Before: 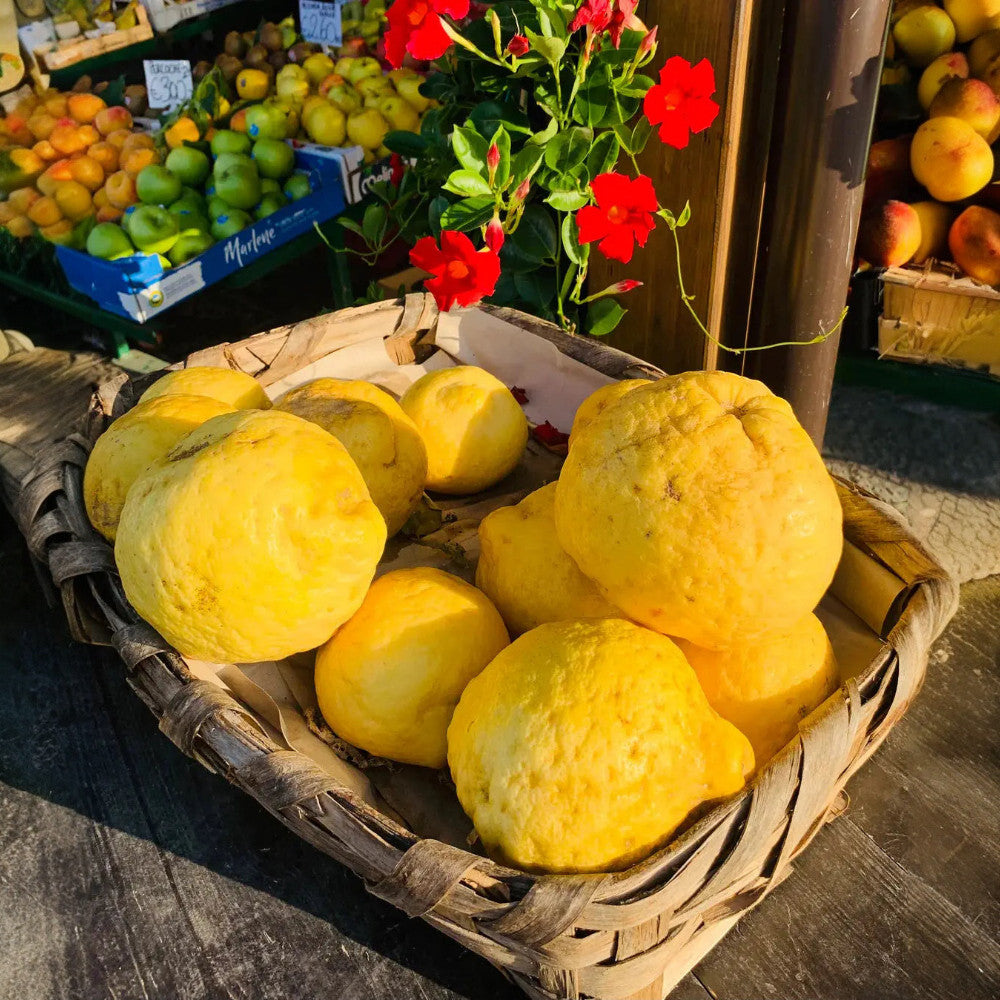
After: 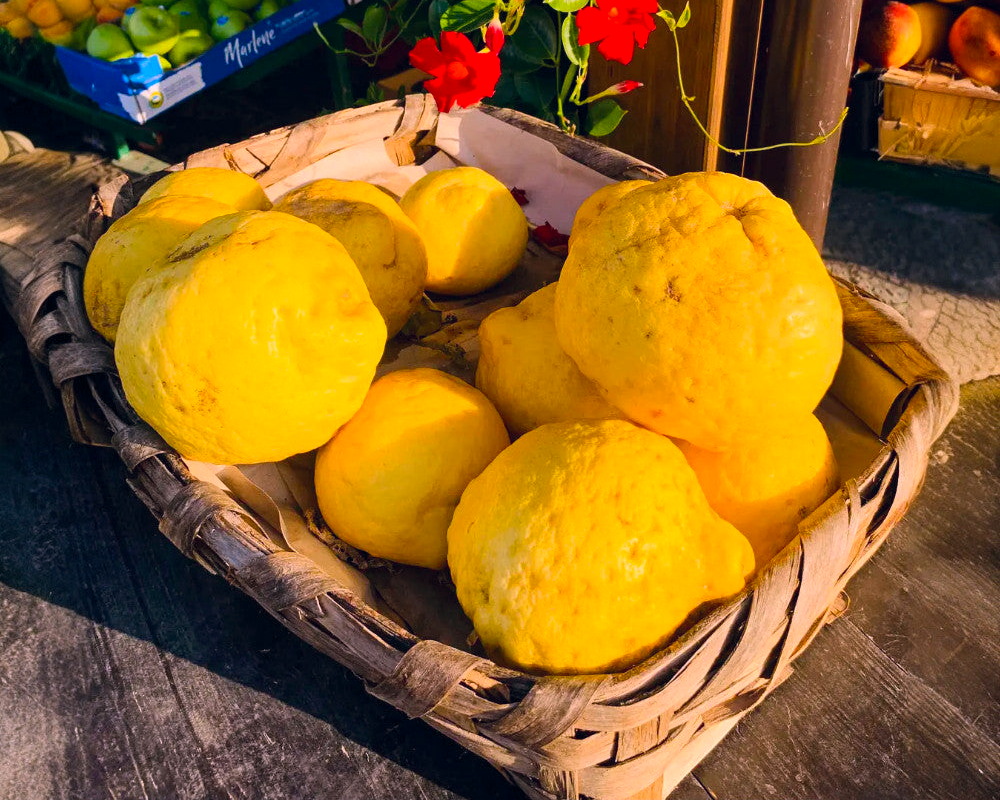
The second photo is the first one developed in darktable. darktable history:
crop and rotate: top 19.998%
color balance rgb: shadows lift › hue 87.51°, highlights gain › chroma 1.62%, highlights gain › hue 55.1°, global offset › chroma 0.06%, global offset › hue 253.66°, linear chroma grading › global chroma 0.5%, perceptual saturation grading › global saturation 16.38%
white balance: red 1.066, blue 1.119
contrast brightness saturation: contrast 0.08, saturation 0.02
